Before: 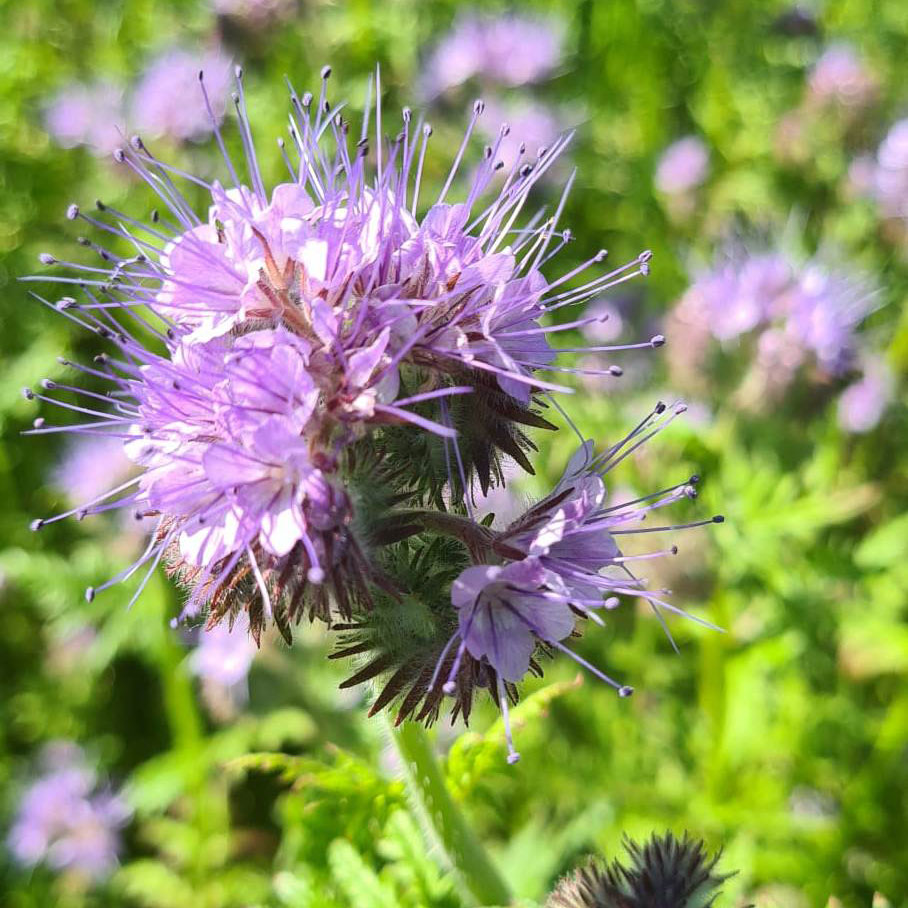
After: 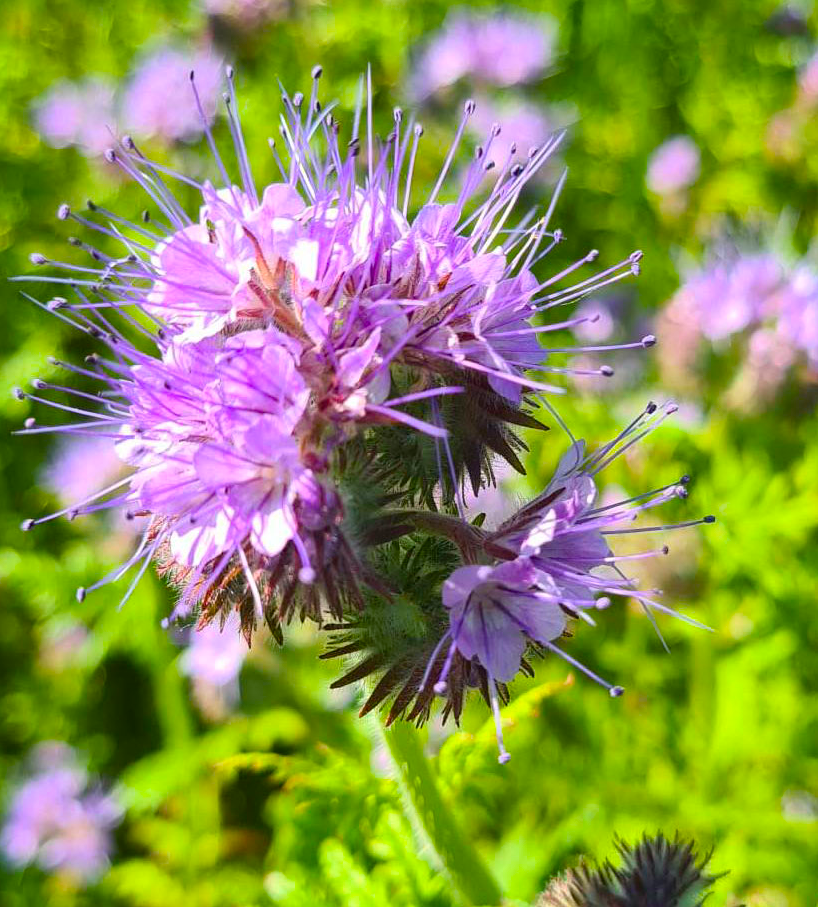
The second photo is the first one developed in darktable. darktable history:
crop and rotate: left 1.088%, right 8.807%
color balance rgb: linear chroma grading › global chroma 15%, perceptual saturation grading › global saturation 30%
